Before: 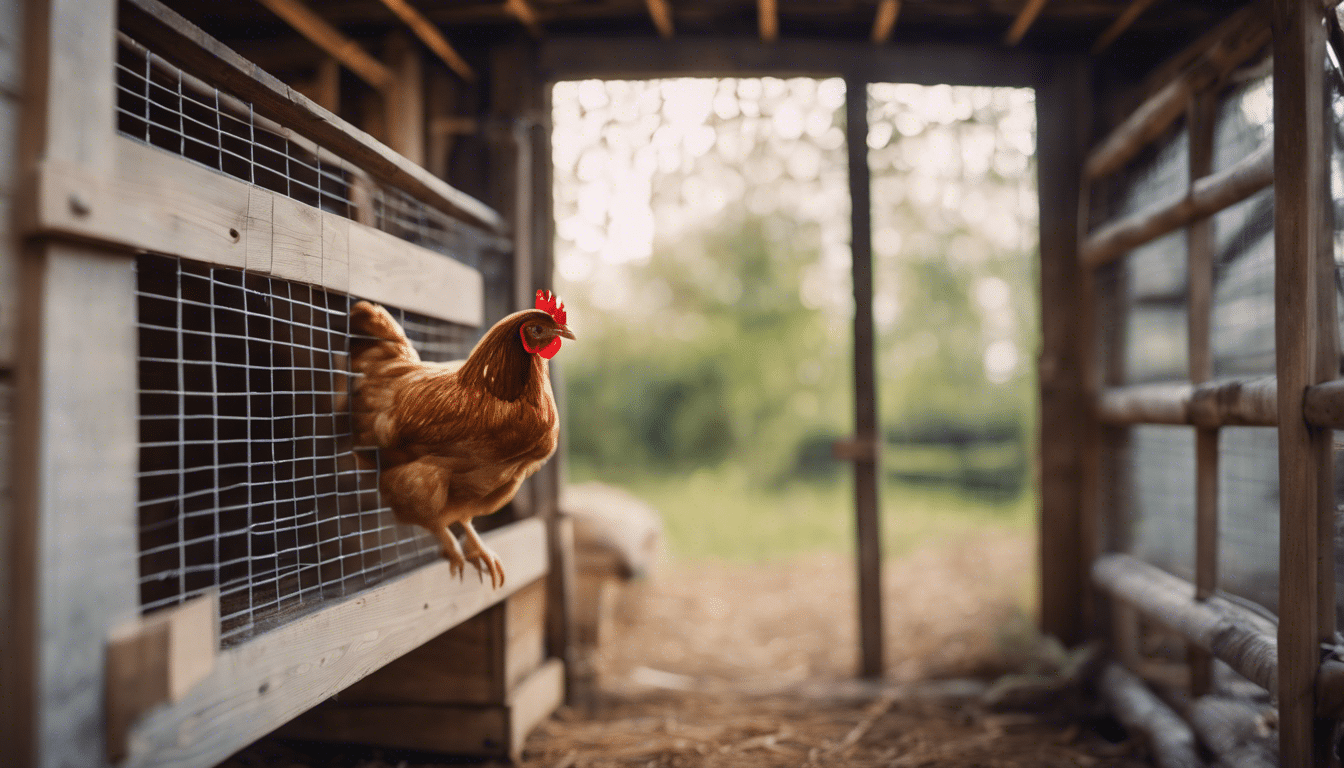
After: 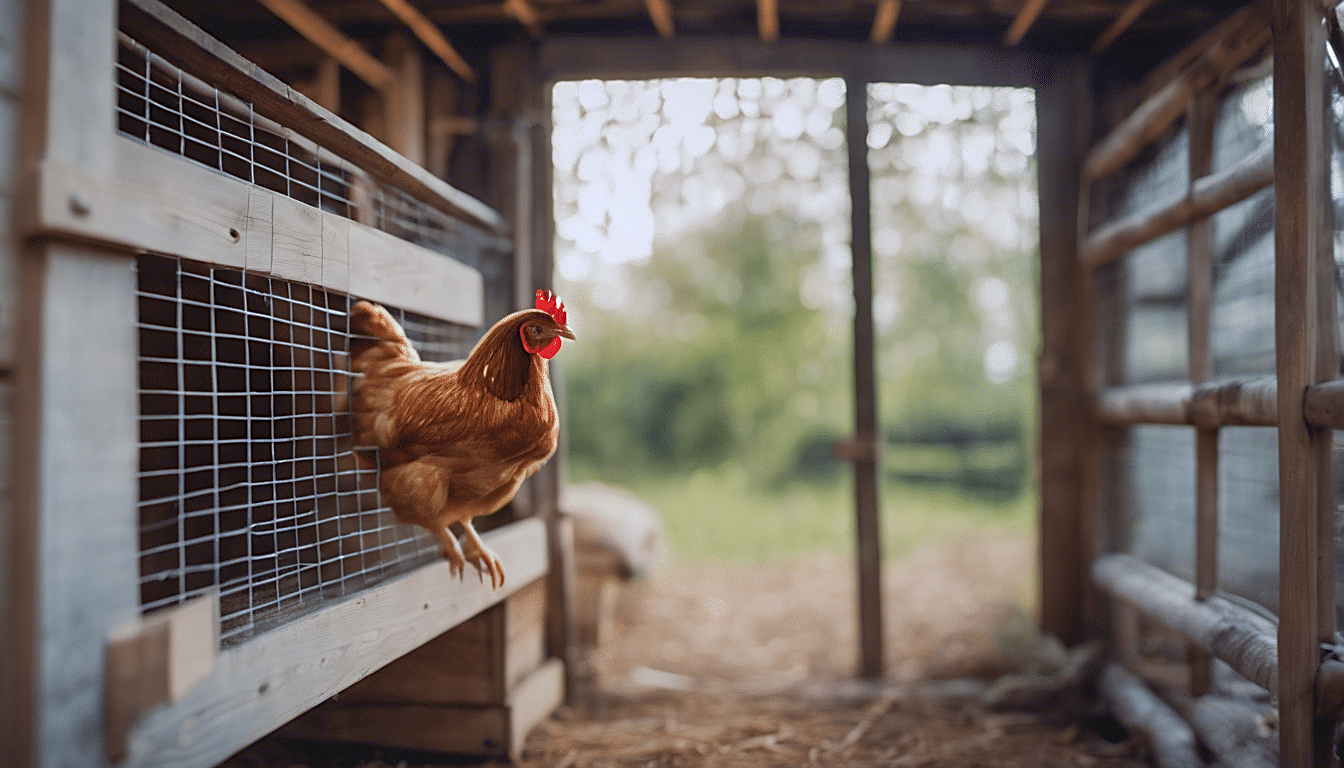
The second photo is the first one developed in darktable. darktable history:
shadows and highlights: on, module defaults
color correction: highlights a* -3.93, highlights b* -10.97
sharpen: on, module defaults
